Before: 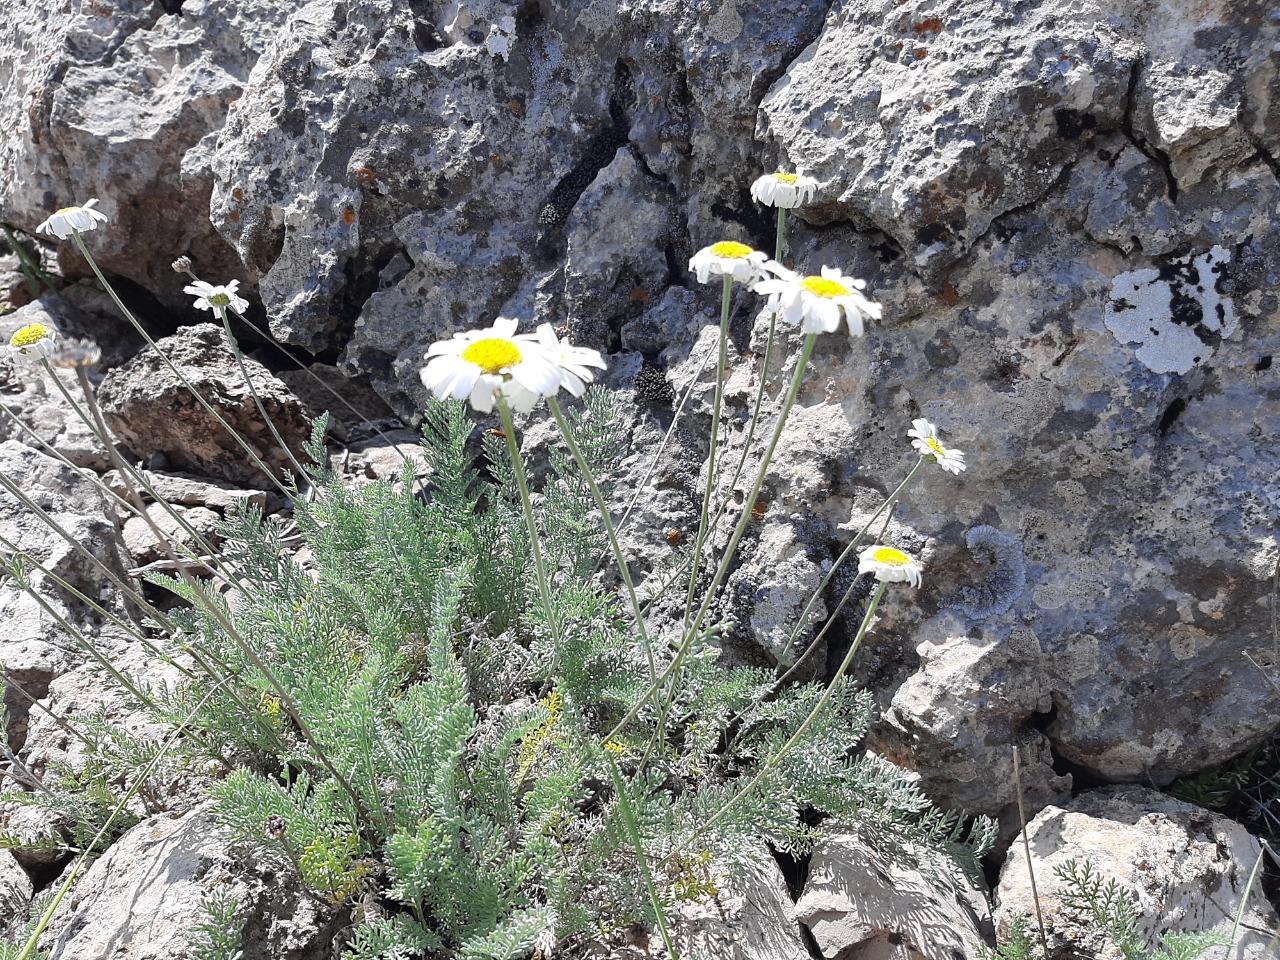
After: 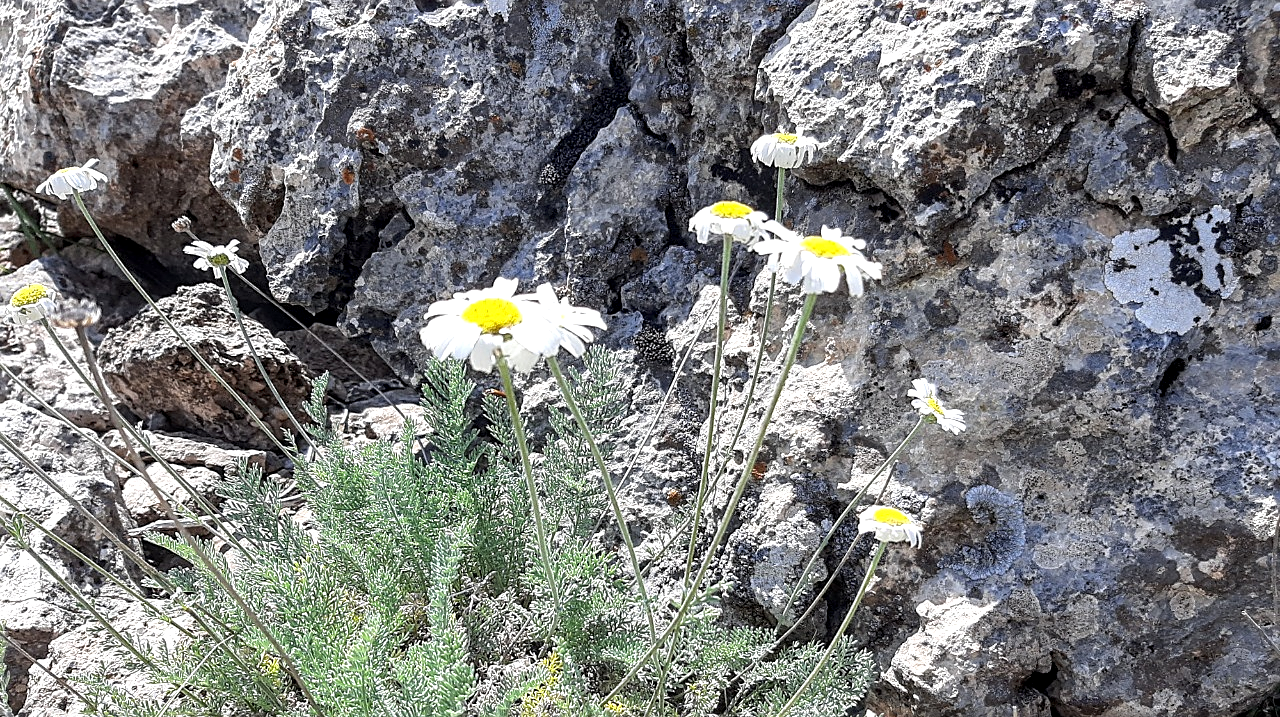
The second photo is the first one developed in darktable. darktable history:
sharpen: on, module defaults
exposure: exposure 0.256 EV, compensate highlight preservation false
local contrast: detail 144%
crop: top 4.226%, bottom 21.049%
